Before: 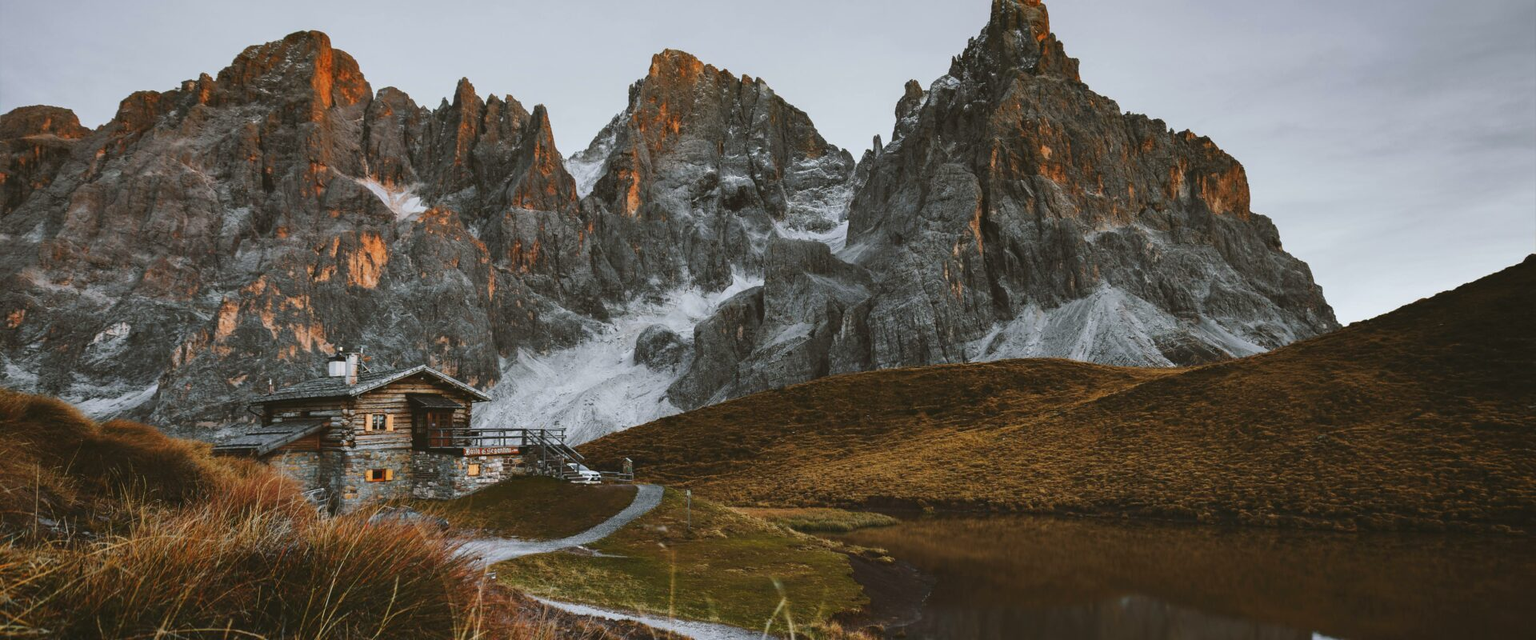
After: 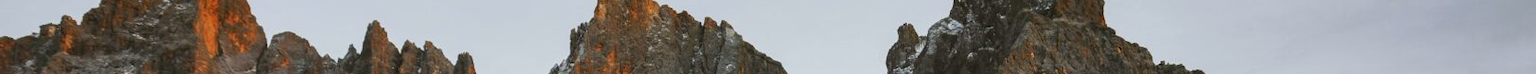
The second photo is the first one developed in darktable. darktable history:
tone equalizer: on, module defaults
crop and rotate: left 9.644%, top 9.491%, right 6.021%, bottom 80.509%
